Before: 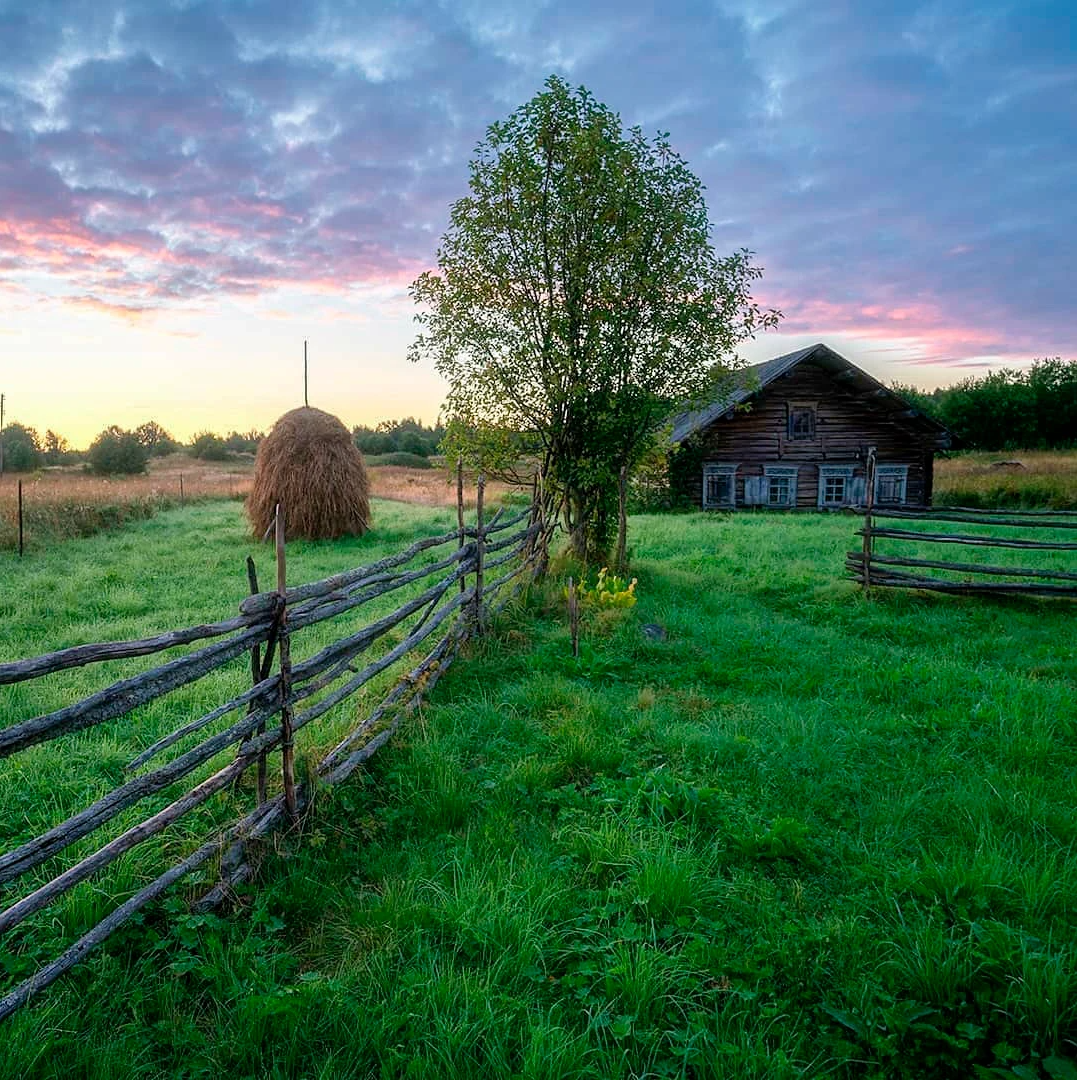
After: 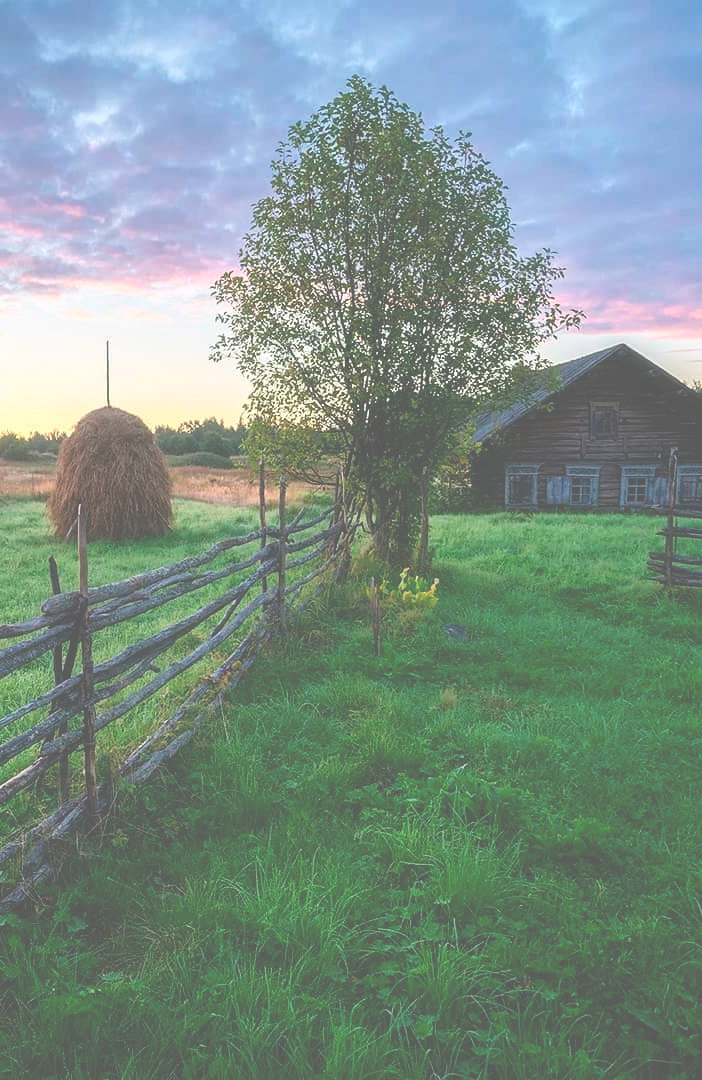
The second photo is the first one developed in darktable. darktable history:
exposure: black level correction -0.087, compensate highlight preservation false
crop and rotate: left 18.465%, right 16.352%
tone curve: curves: ch0 [(0, 0) (0.003, 0.049) (0.011, 0.051) (0.025, 0.055) (0.044, 0.065) (0.069, 0.081) (0.1, 0.11) (0.136, 0.15) (0.177, 0.195) (0.224, 0.242) (0.277, 0.308) (0.335, 0.375) (0.399, 0.436) (0.468, 0.5) (0.543, 0.574) (0.623, 0.665) (0.709, 0.761) (0.801, 0.851) (0.898, 0.933) (1, 1)], color space Lab, linked channels, preserve colors none
